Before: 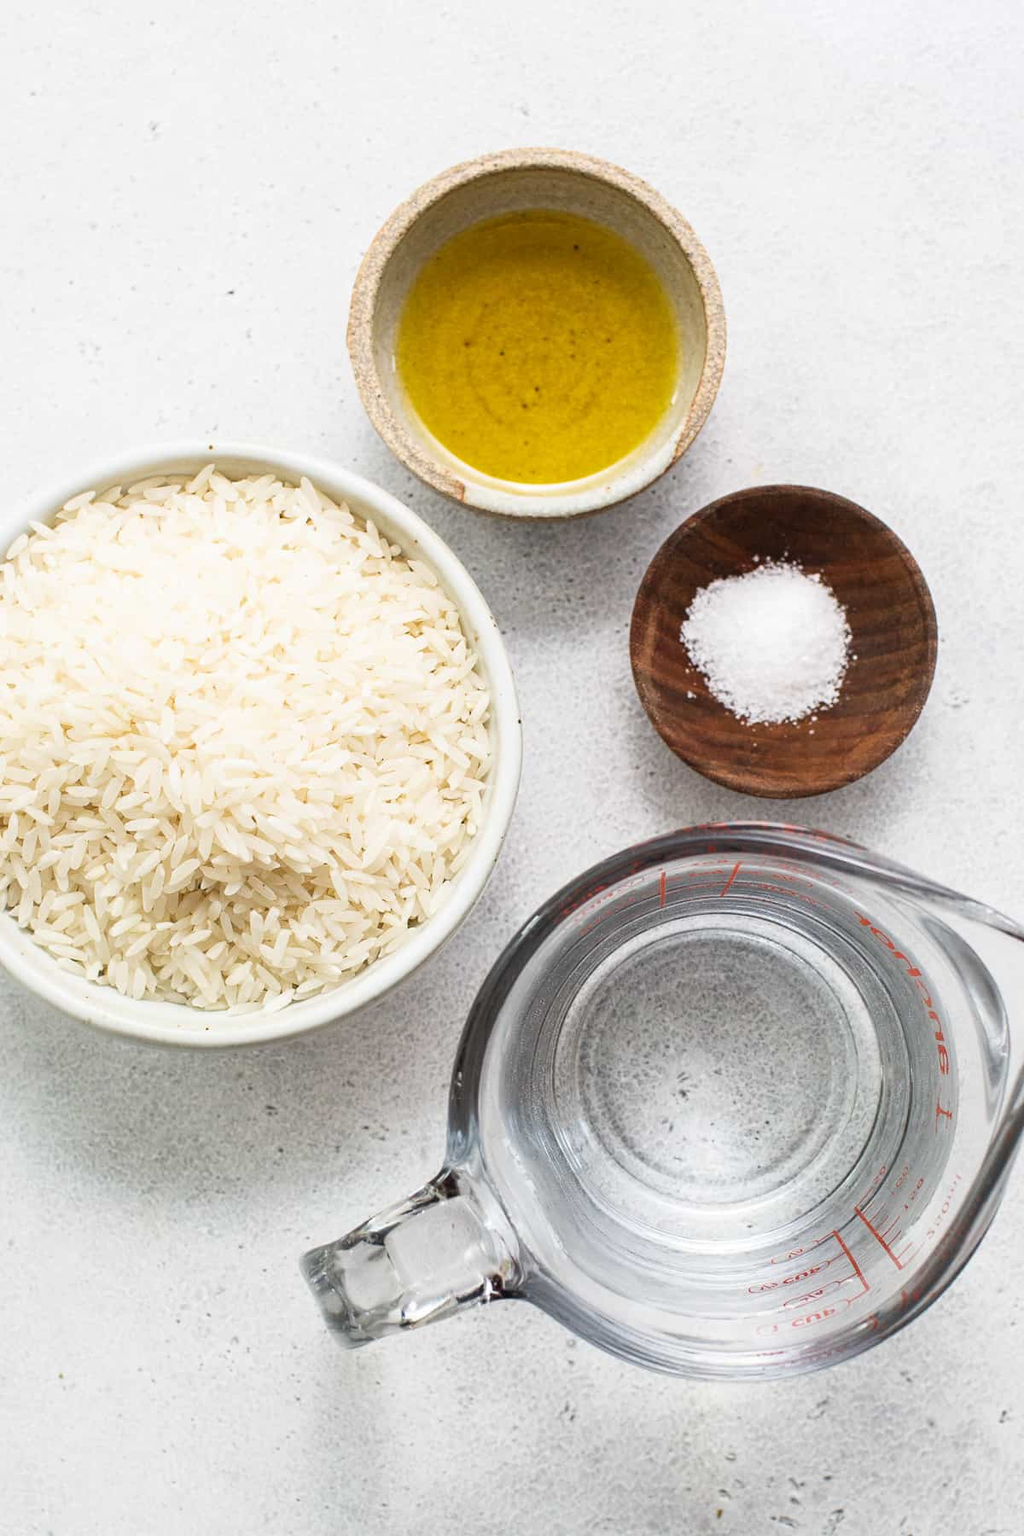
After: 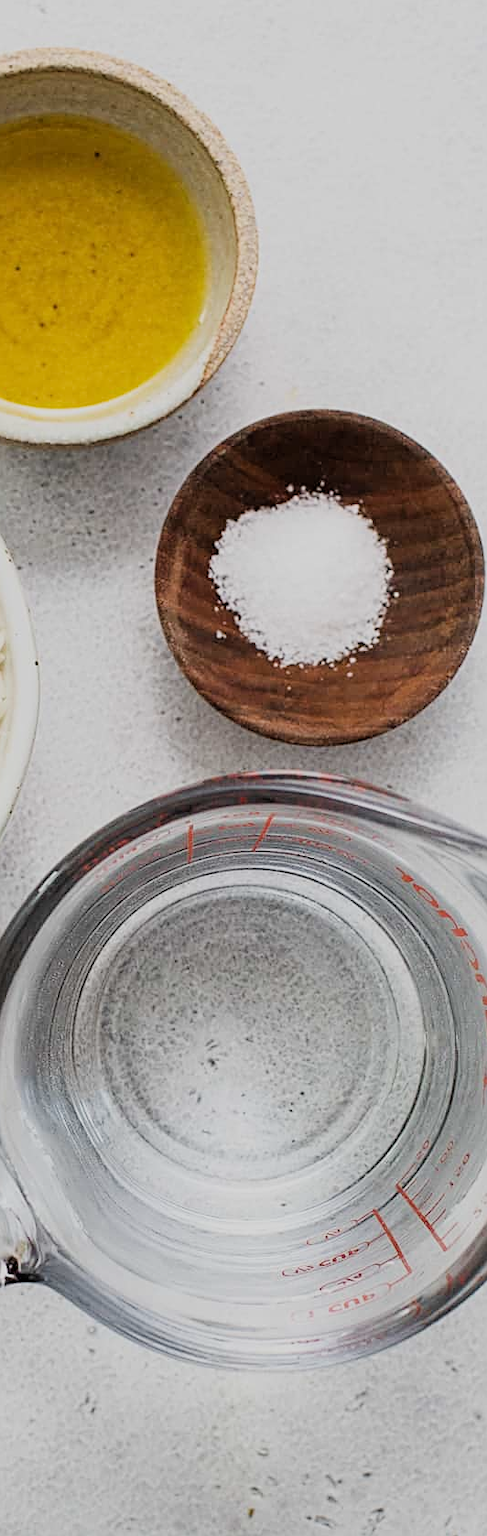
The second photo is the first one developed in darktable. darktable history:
filmic rgb: black relative exposure -7.65 EV, white relative exposure 4.56 EV, threshold 5.99 EV, hardness 3.61, enable highlight reconstruction true
crop: left 47.459%, top 6.727%, right 8.067%
sharpen: on, module defaults
